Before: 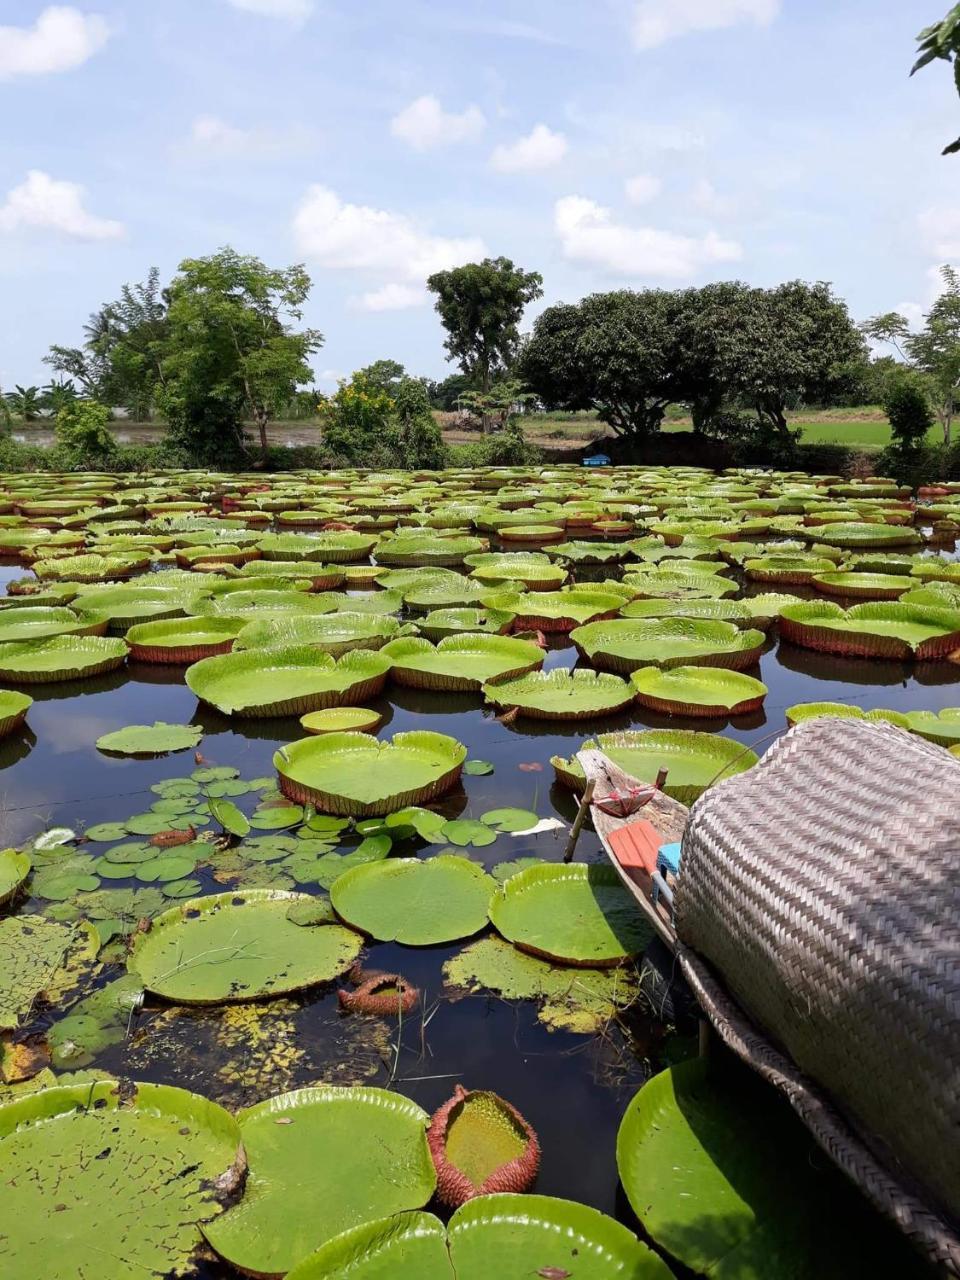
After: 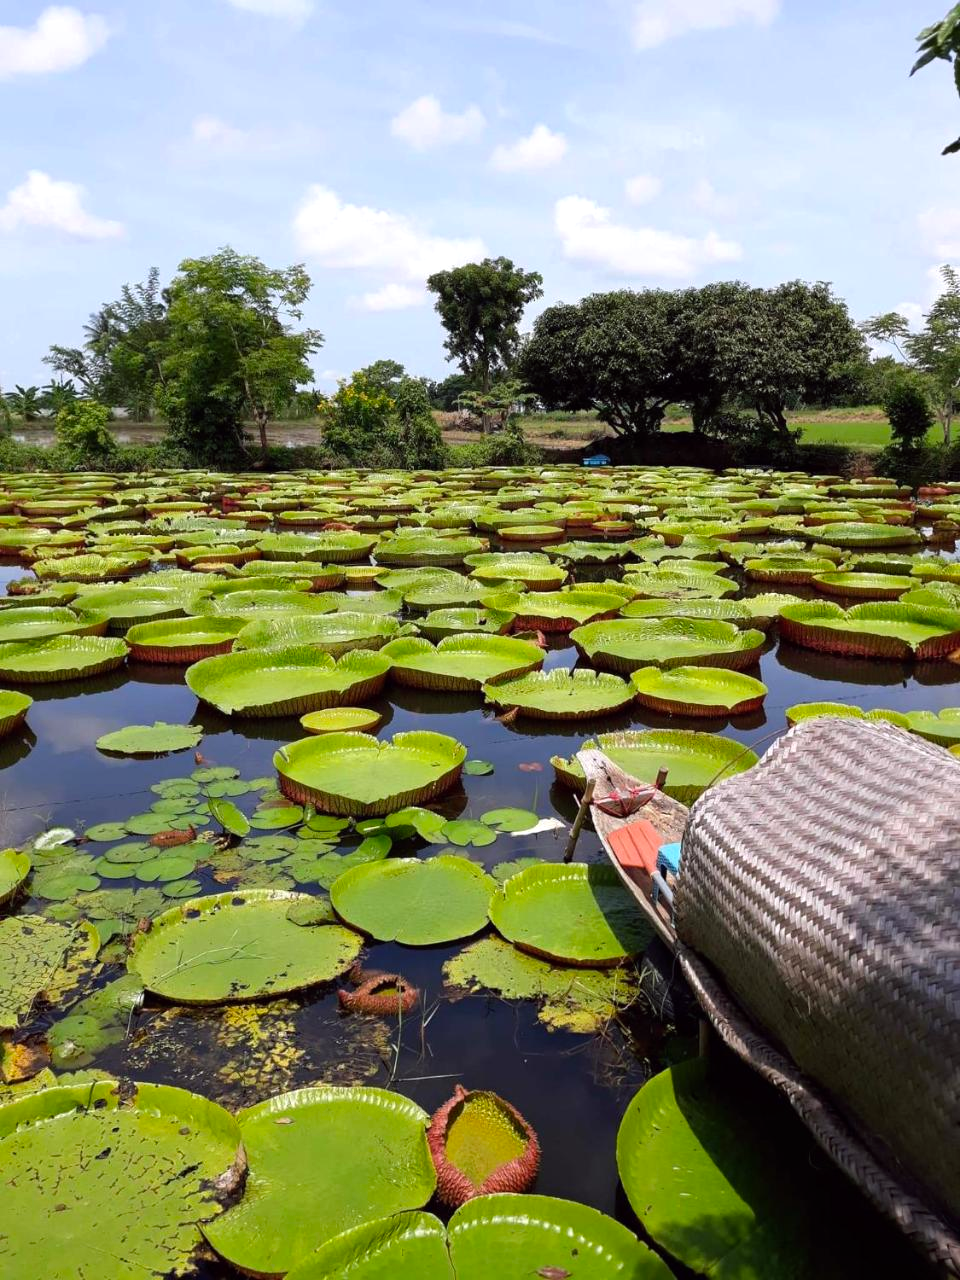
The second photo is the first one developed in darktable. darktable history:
color balance: lift [1, 1, 0.999, 1.001], gamma [1, 1.003, 1.005, 0.995], gain [1, 0.992, 0.988, 1.012], contrast 5%, output saturation 110%
